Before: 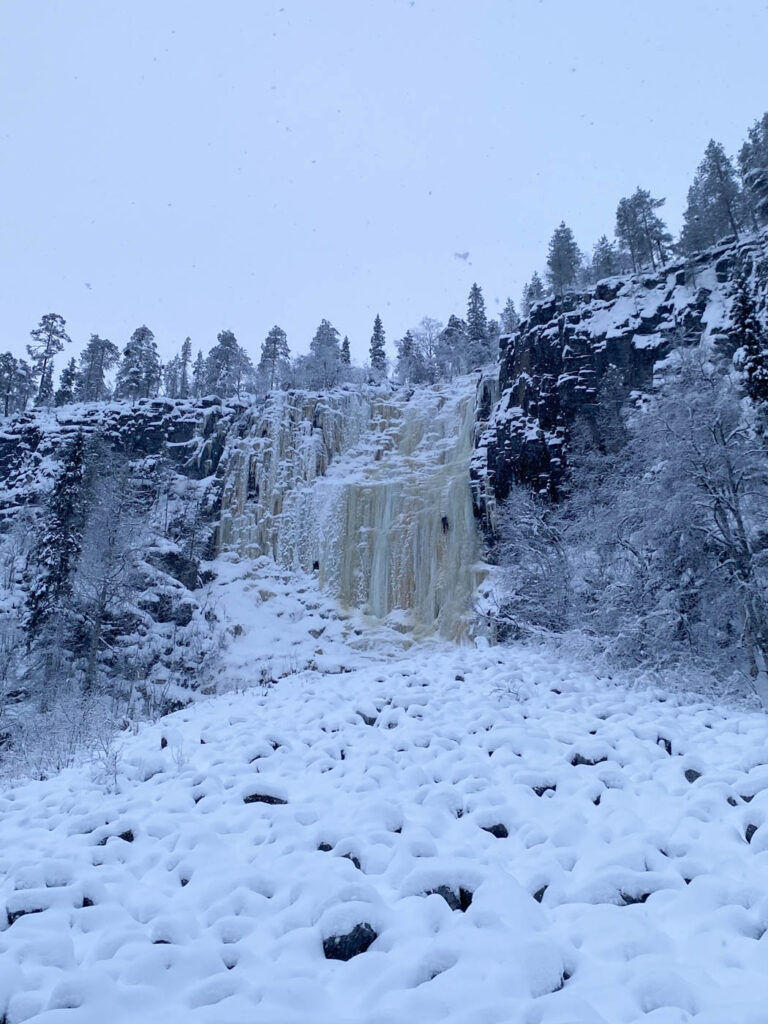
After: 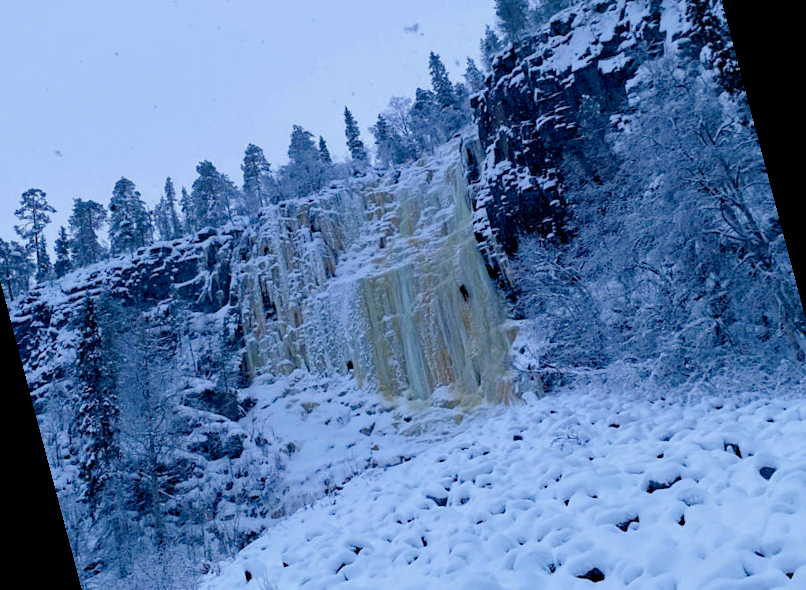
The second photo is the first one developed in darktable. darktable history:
exposure: compensate highlight preservation false
color zones: curves: ch0 [(0, 0.5) (0.143, 0.5) (0.286, 0.5) (0.429, 0.5) (0.62, 0.489) (0.714, 0.445) (0.844, 0.496) (1, 0.5)]; ch1 [(0, 0.5) (0.143, 0.5) (0.286, 0.5) (0.429, 0.5) (0.571, 0.5) (0.714, 0.523) (0.857, 0.5) (1, 0.5)]
rotate and perspective: rotation -14.8°, crop left 0.1, crop right 0.903, crop top 0.25, crop bottom 0.748
haze removal: strength 0.29, distance 0.25, compatibility mode true, adaptive false
color balance rgb: perceptual saturation grading › global saturation 35%, perceptual saturation grading › highlights -25%, perceptual saturation grading › shadows 50%
